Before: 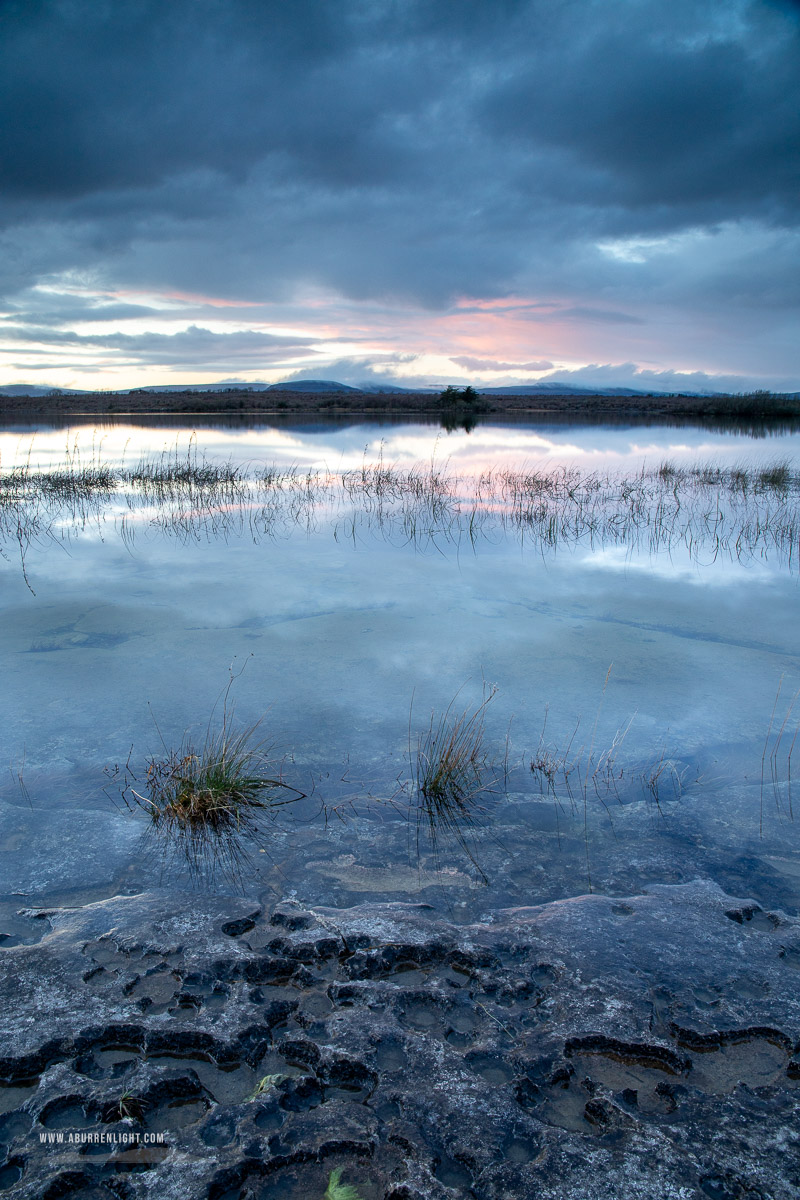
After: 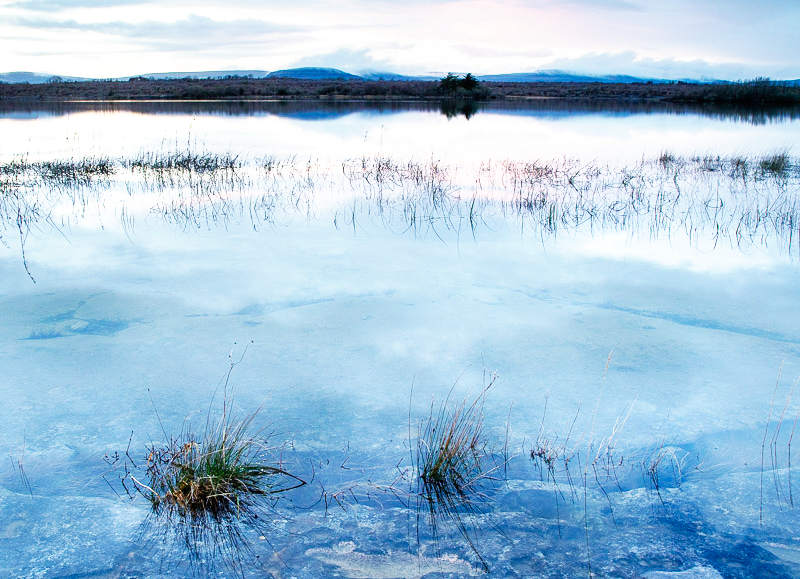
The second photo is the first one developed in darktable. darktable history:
color correction: highlights b* -0.039
crop and rotate: top 26.159%, bottom 25.512%
base curve: curves: ch0 [(0, 0) (0.007, 0.004) (0.027, 0.03) (0.046, 0.07) (0.207, 0.54) (0.442, 0.872) (0.673, 0.972) (1, 1)], preserve colors none
shadows and highlights: shadows 25.39, highlights -24.65, highlights color adjustment 49.53%
